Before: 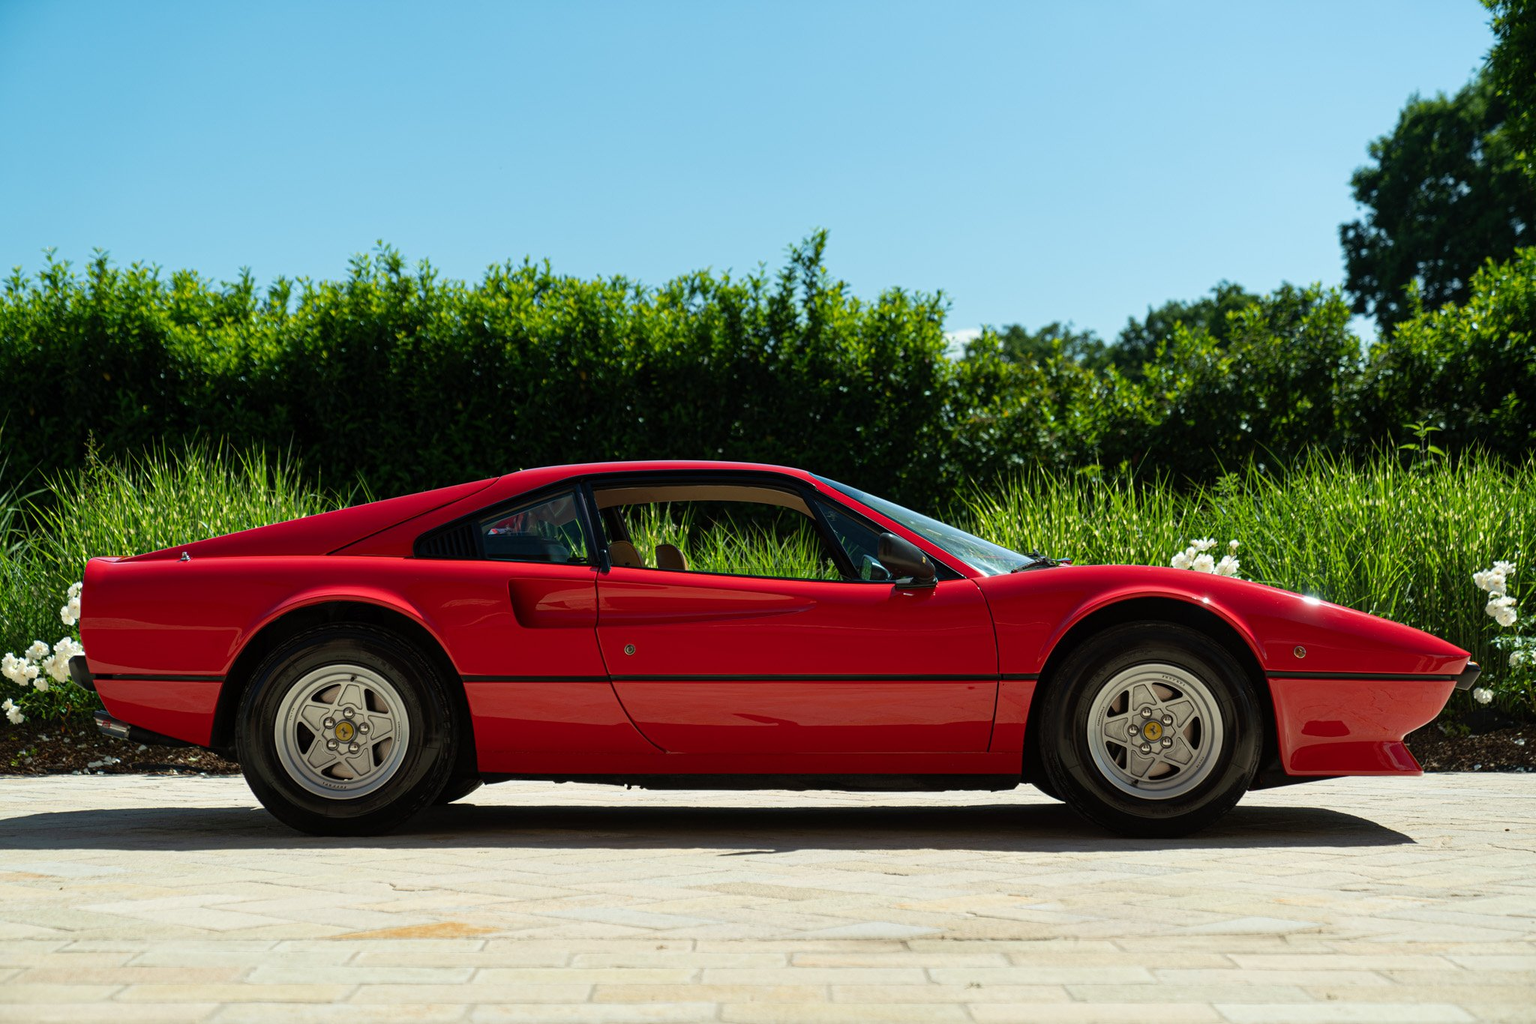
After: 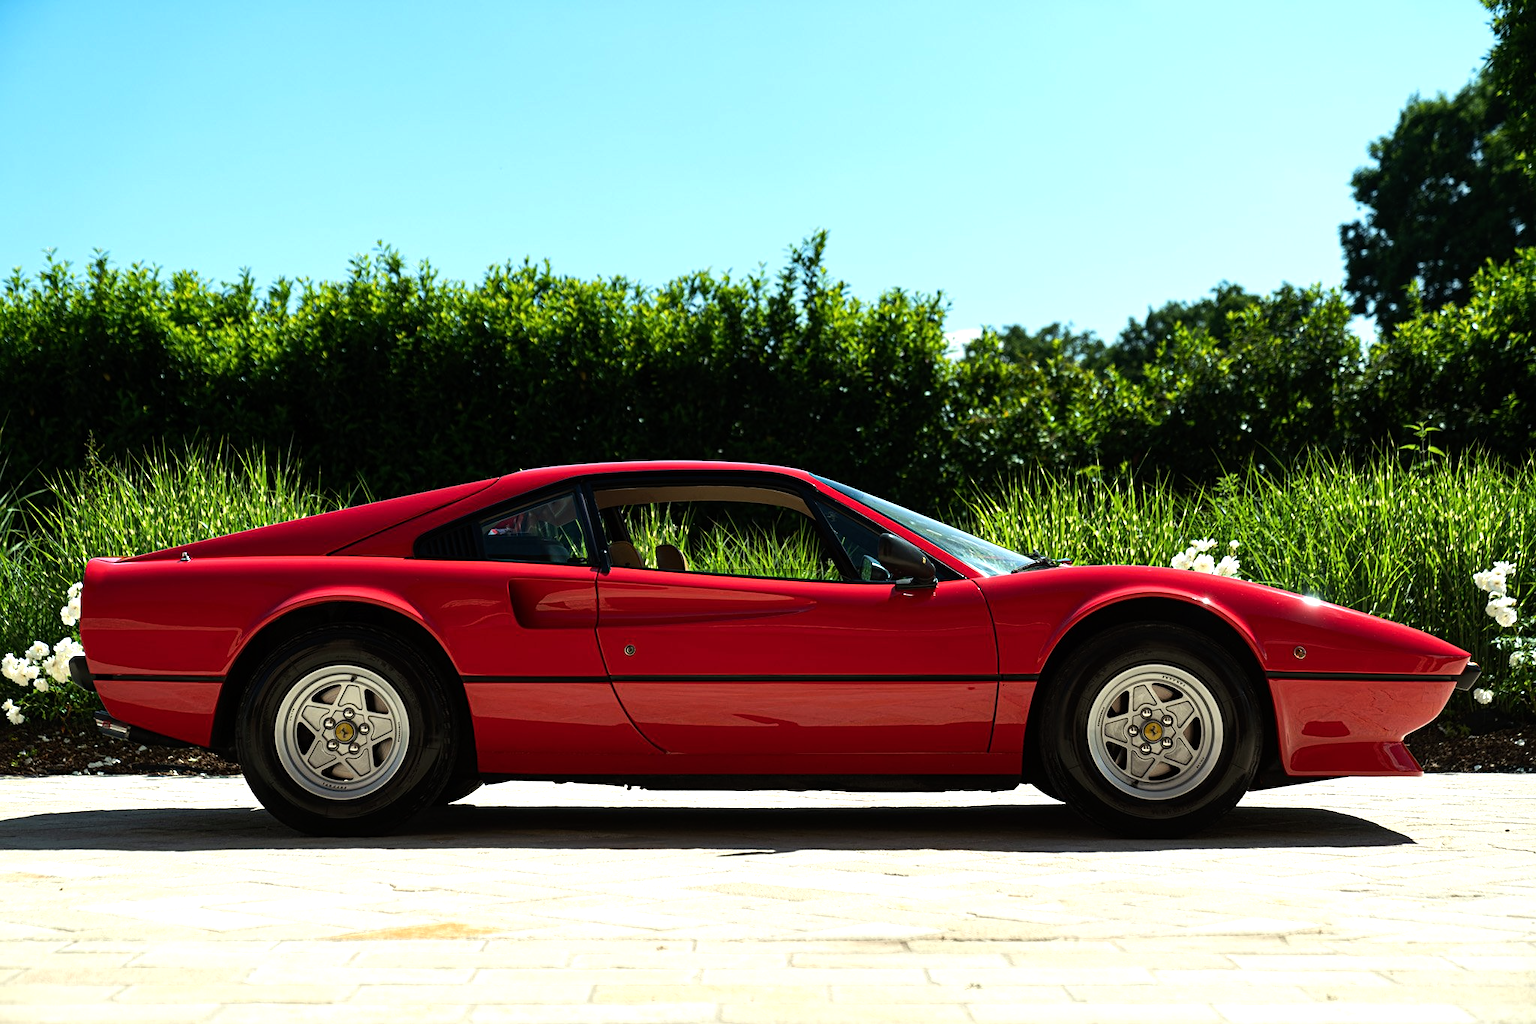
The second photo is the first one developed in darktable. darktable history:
tone equalizer: -8 EV -0.75 EV, -7 EV -0.7 EV, -6 EV -0.6 EV, -5 EV -0.4 EV, -3 EV 0.4 EV, -2 EV 0.6 EV, -1 EV 0.7 EV, +0 EV 0.75 EV, edges refinement/feathering 500, mask exposure compensation -1.57 EV, preserve details no
sharpen: amount 0.2
